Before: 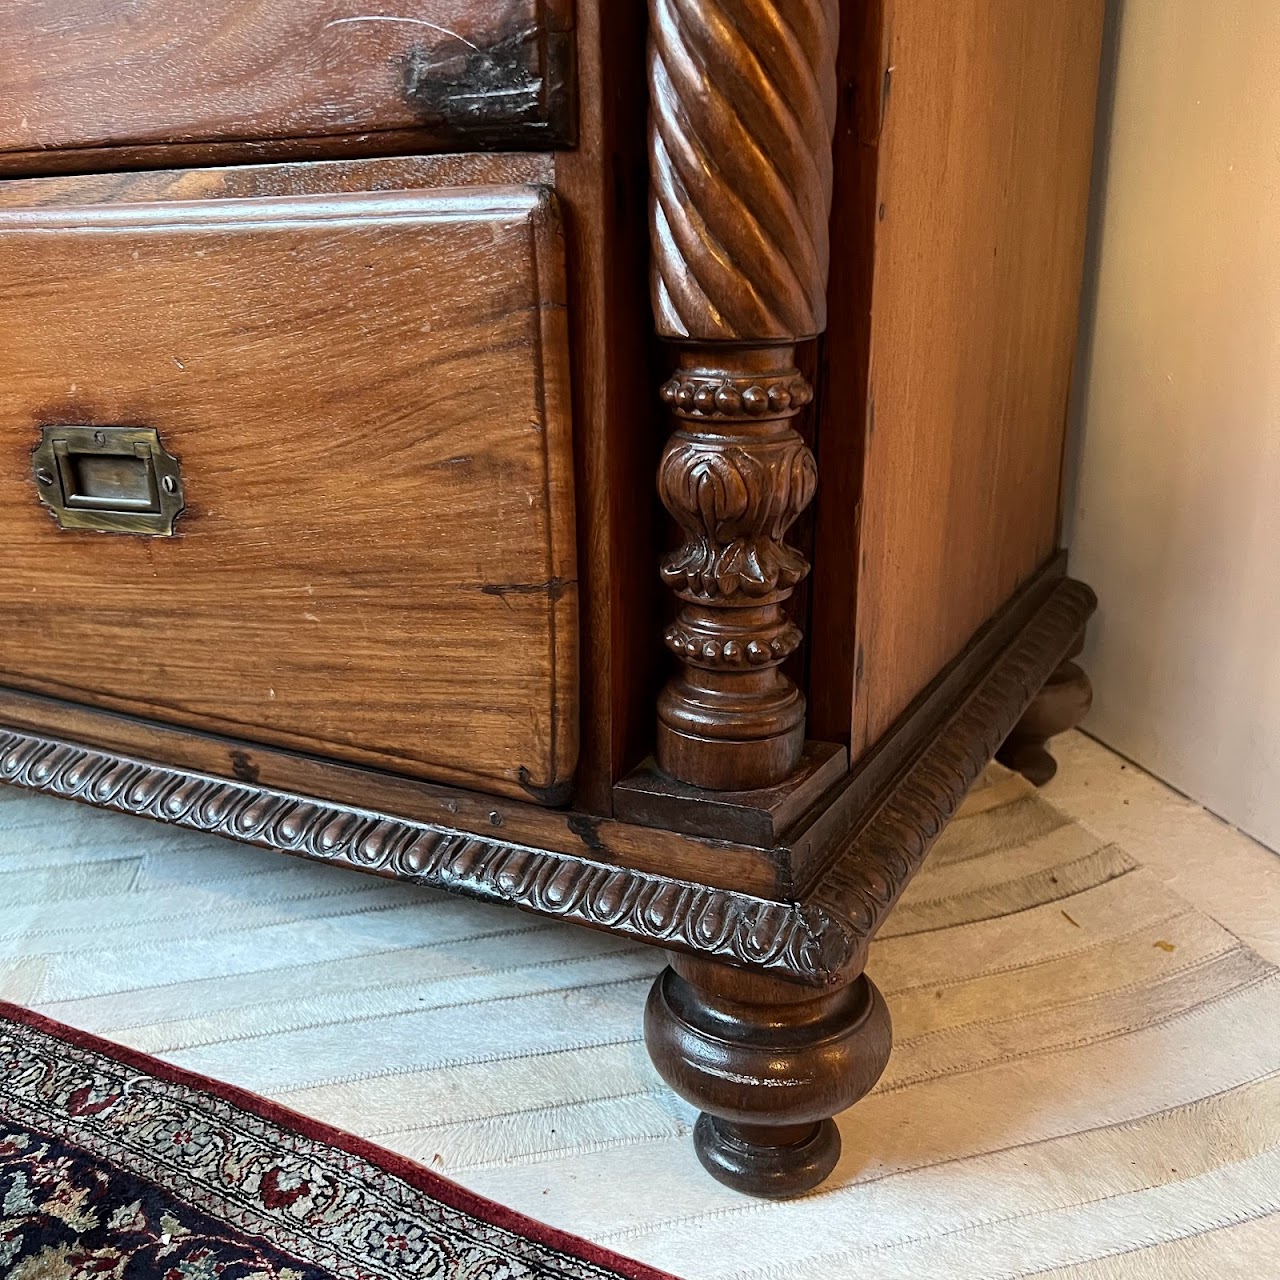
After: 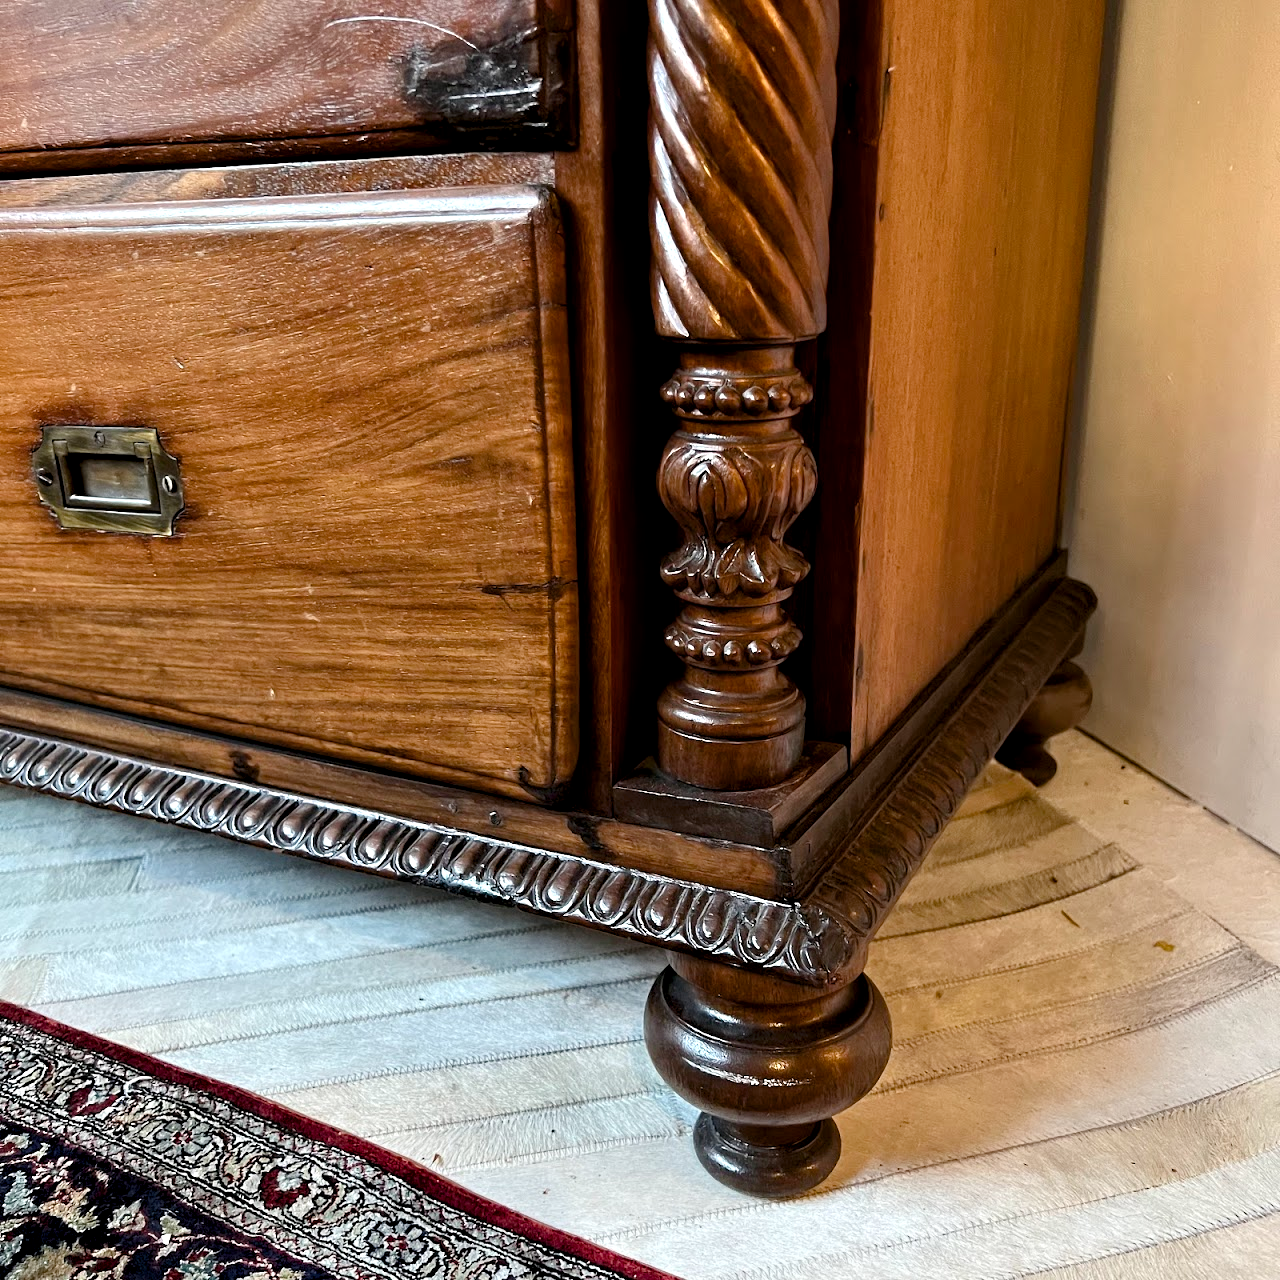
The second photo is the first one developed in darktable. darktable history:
contrast equalizer: y [[0.513, 0.565, 0.608, 0.562, 0.512, 0.5], [0.5 ×6], [0.5, 0.5, 0.5, 0.528, 0.598, 0.658], [0 ×6], [0 ×6]]
color balance rgb: perceptual saturation grading › global saturation 20%, perceptual saturation grading › highlights -25%, perceptual saturation grading › shadows 25%
white balance: red 1, blue 1
